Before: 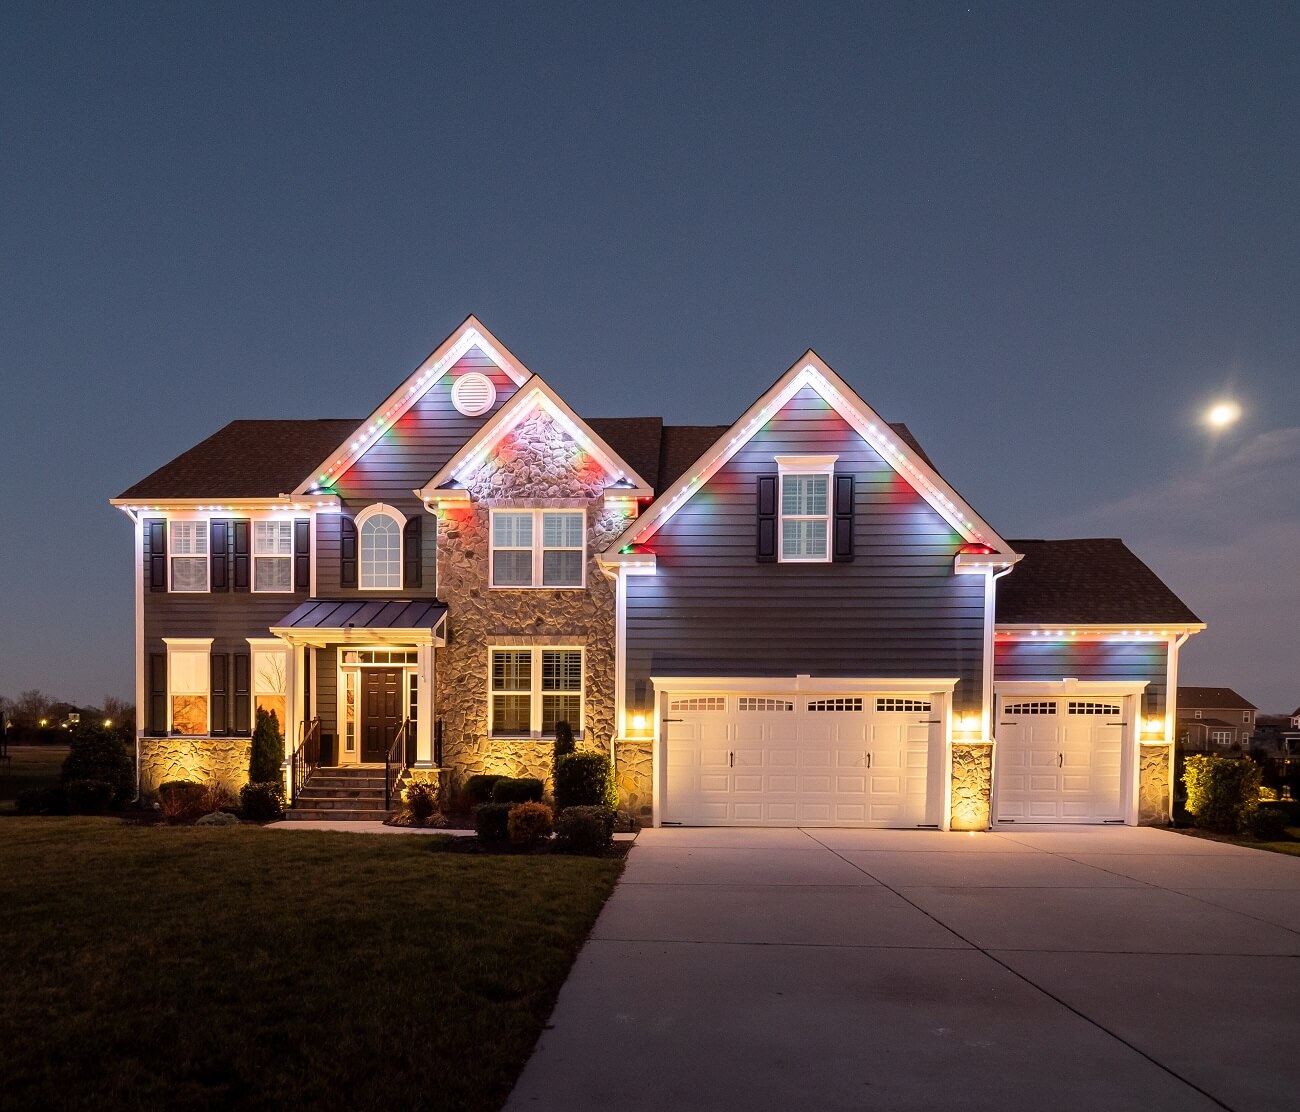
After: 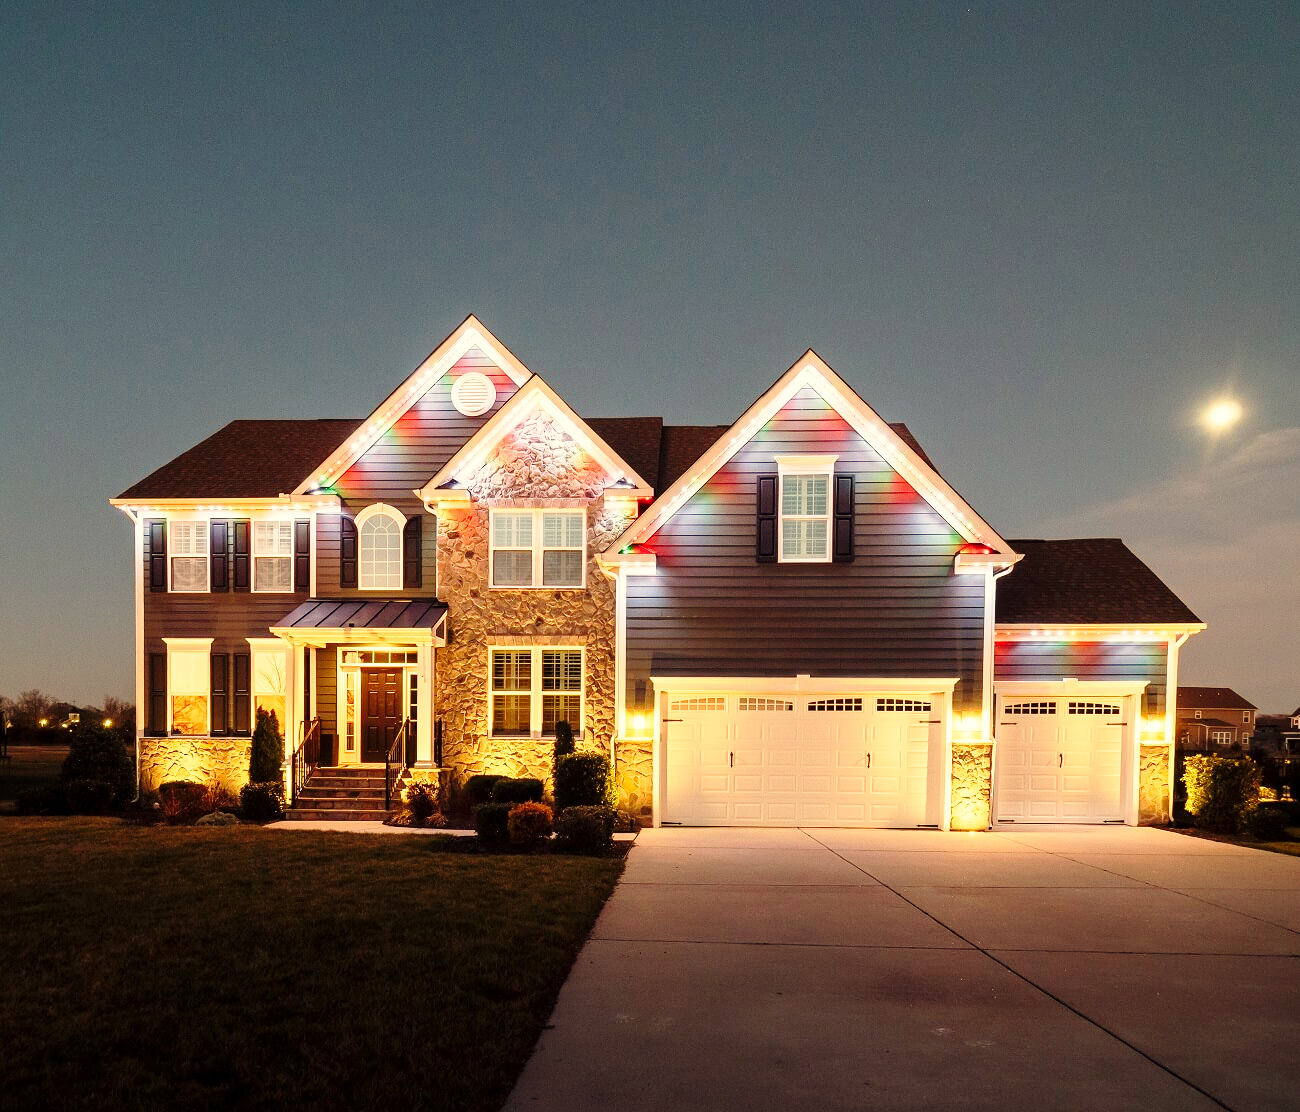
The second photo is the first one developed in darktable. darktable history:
white balance: red 1.08, blue 0.791
base curve: curves: ch0 [(0, 0) (0.028, 0.03) (0.121, 0.232) (0.46, 0.748) (0.859, 0.968) (1, 1)], preserve colors none
